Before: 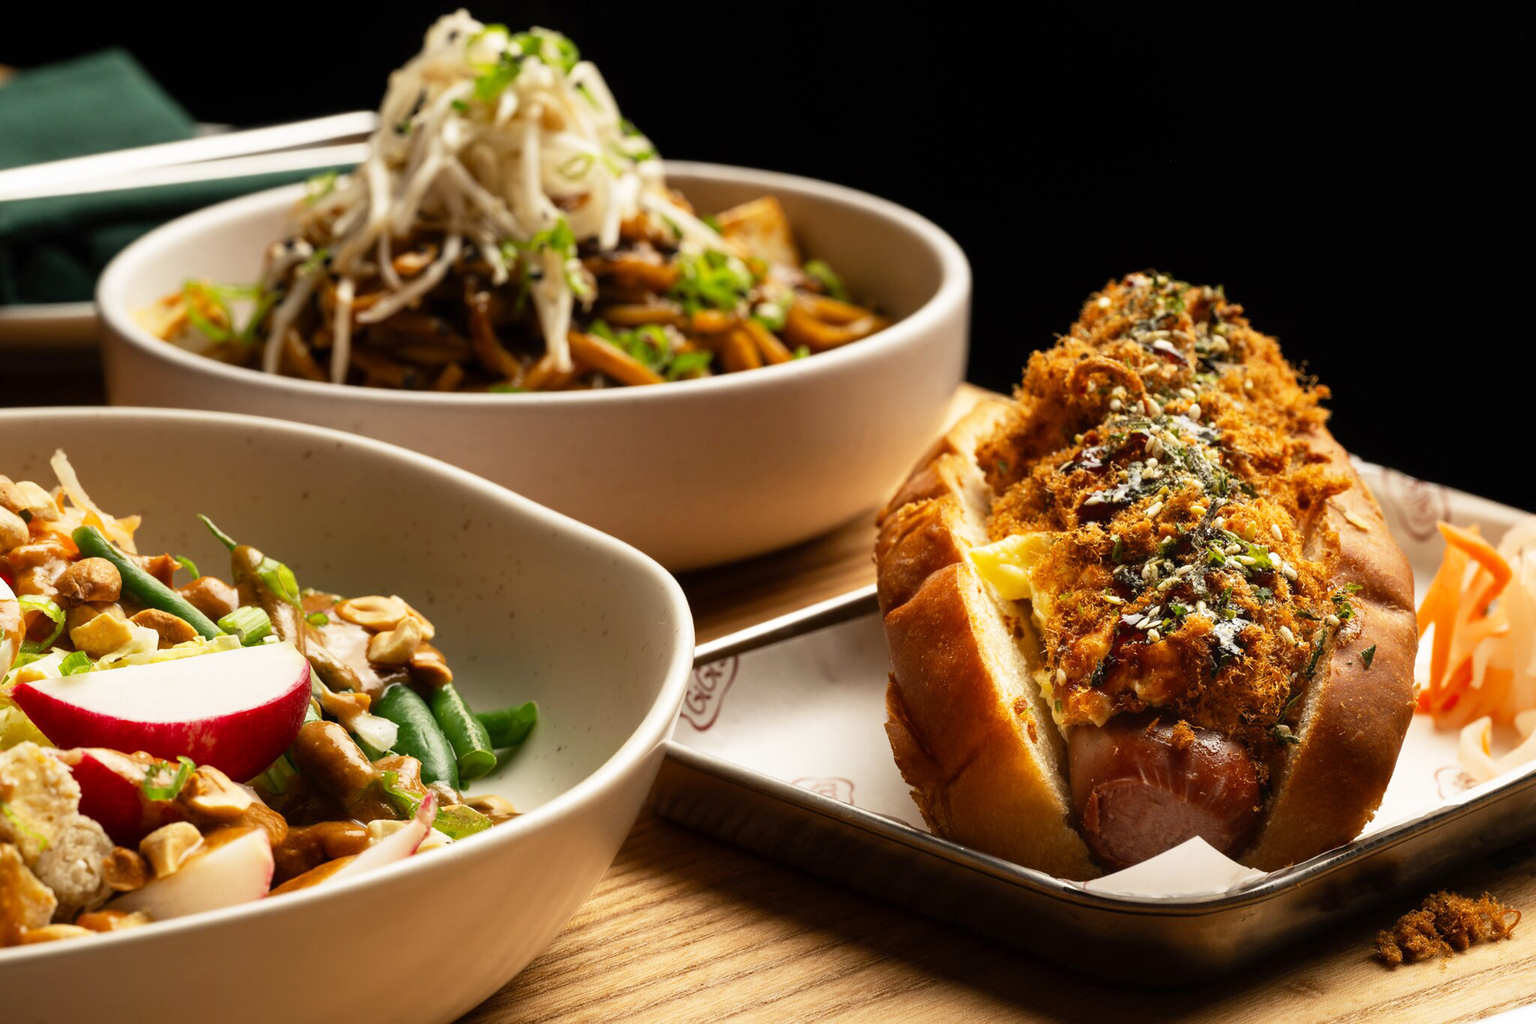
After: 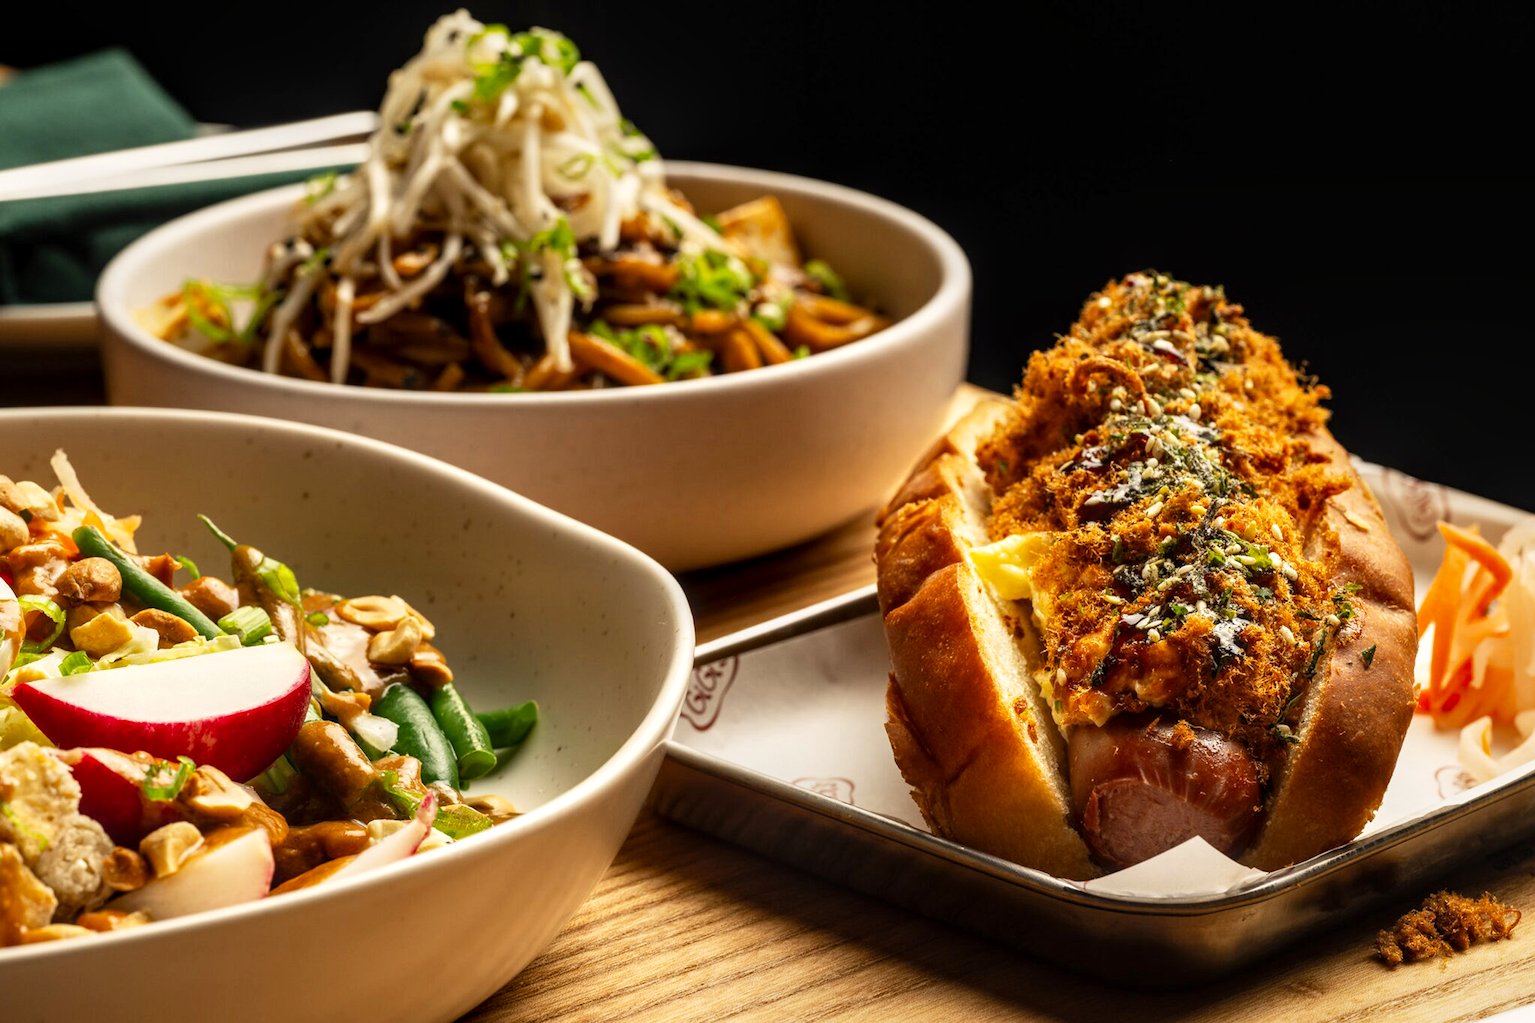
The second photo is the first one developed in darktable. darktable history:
color correction: highlights a* 0.766, highlights b* 2.85, saturation 1.07
local contrast: detail 130%
